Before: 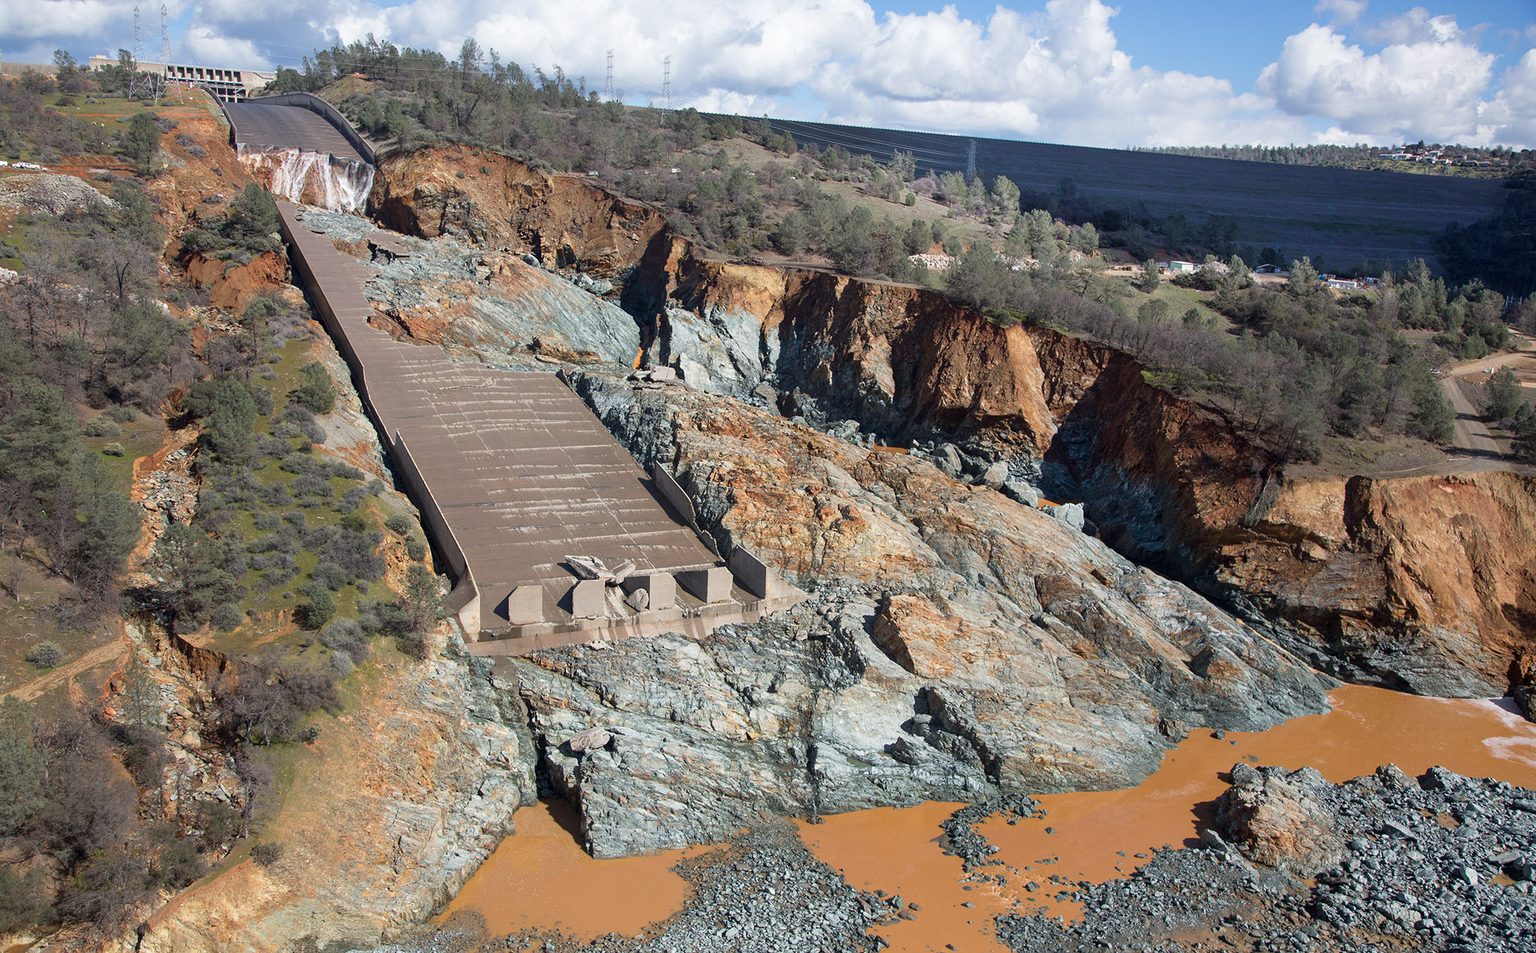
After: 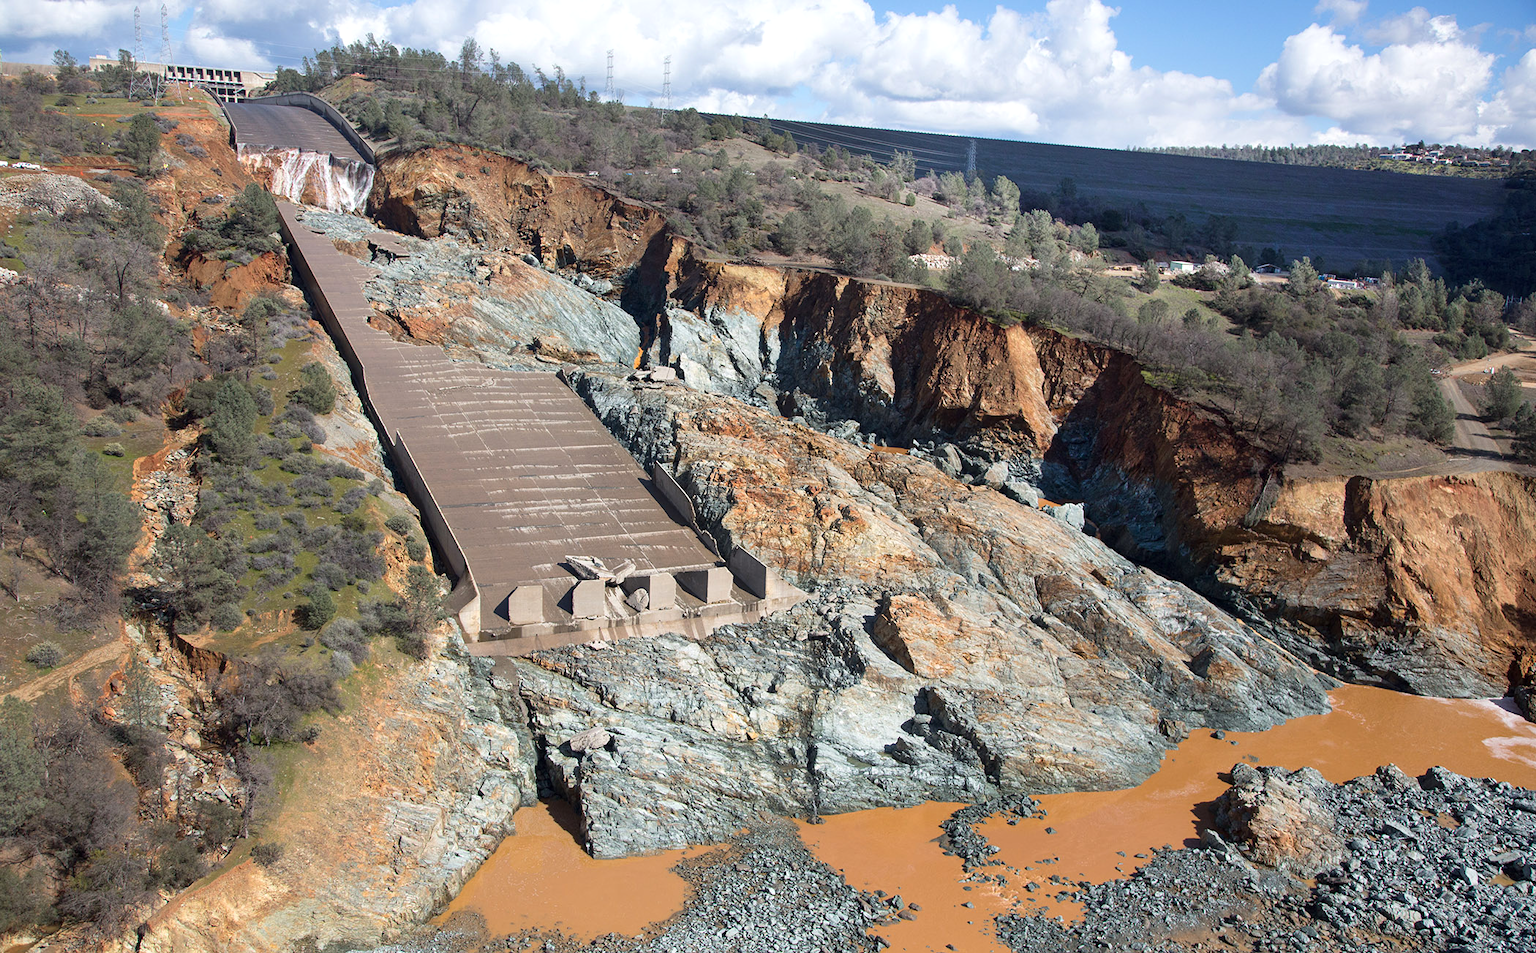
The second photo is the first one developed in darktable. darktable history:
contrast brightness saturation: contrast 0.073
exposure: black level correction 0, exposure 0.199 EV, compensate highlight preservation false
